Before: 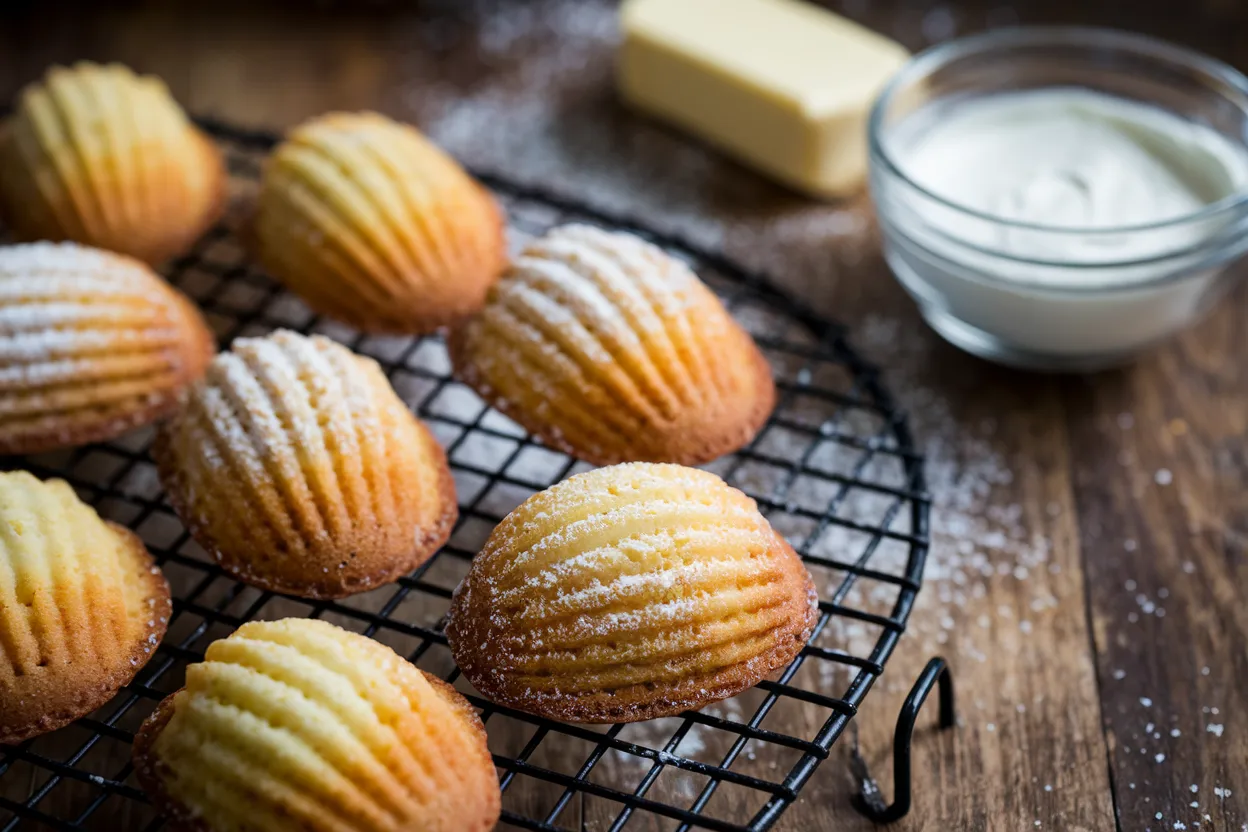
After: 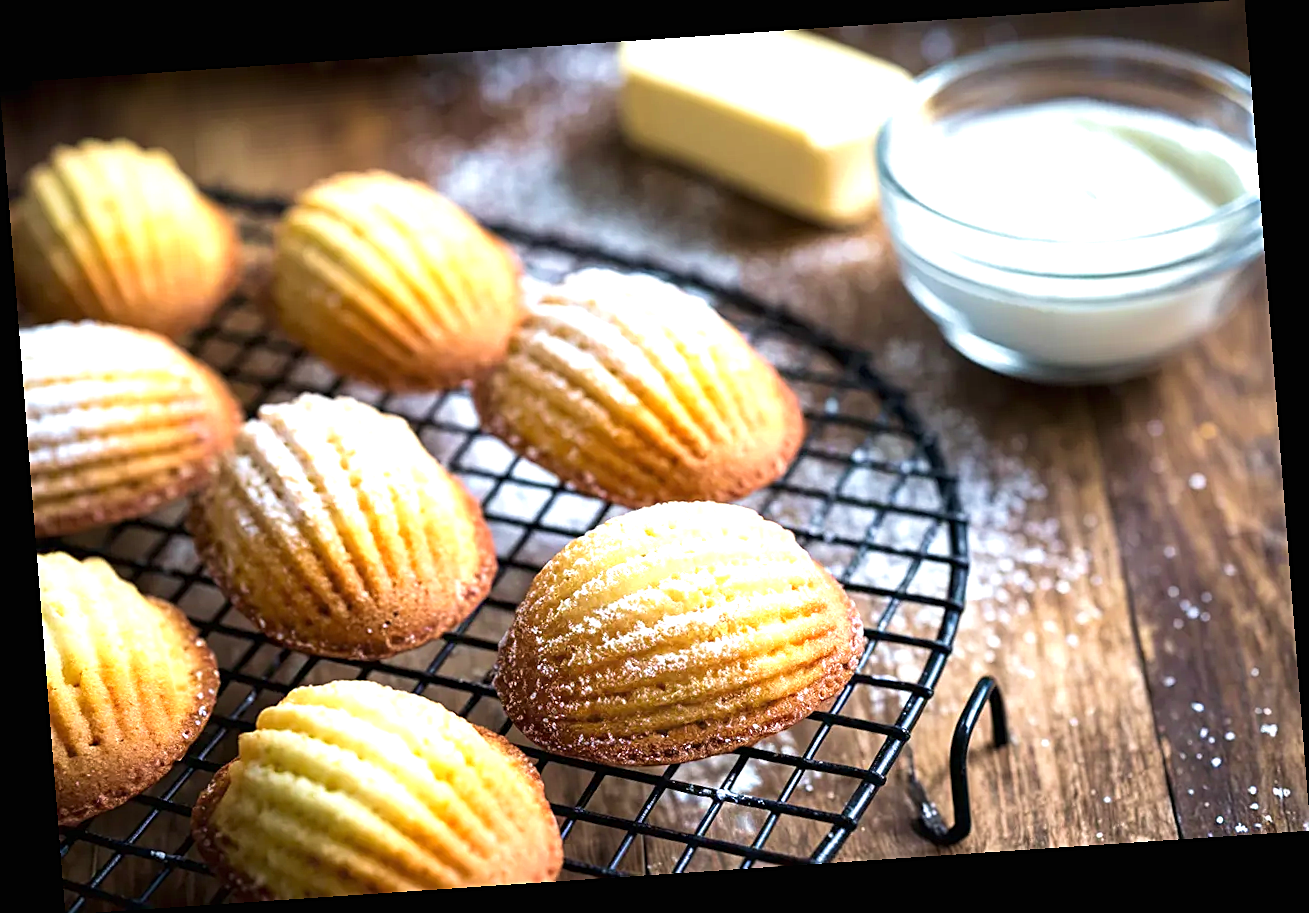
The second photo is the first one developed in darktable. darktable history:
exposure: black level correction 0, exposure 1.2 EV, compensate exposure bias true, compensate highlight preservation false
rotate and perspective: rotation -4.2°, shear 0.006, automatic cropping off
velvia: on, module defaults
sharpen: on, module defaults
